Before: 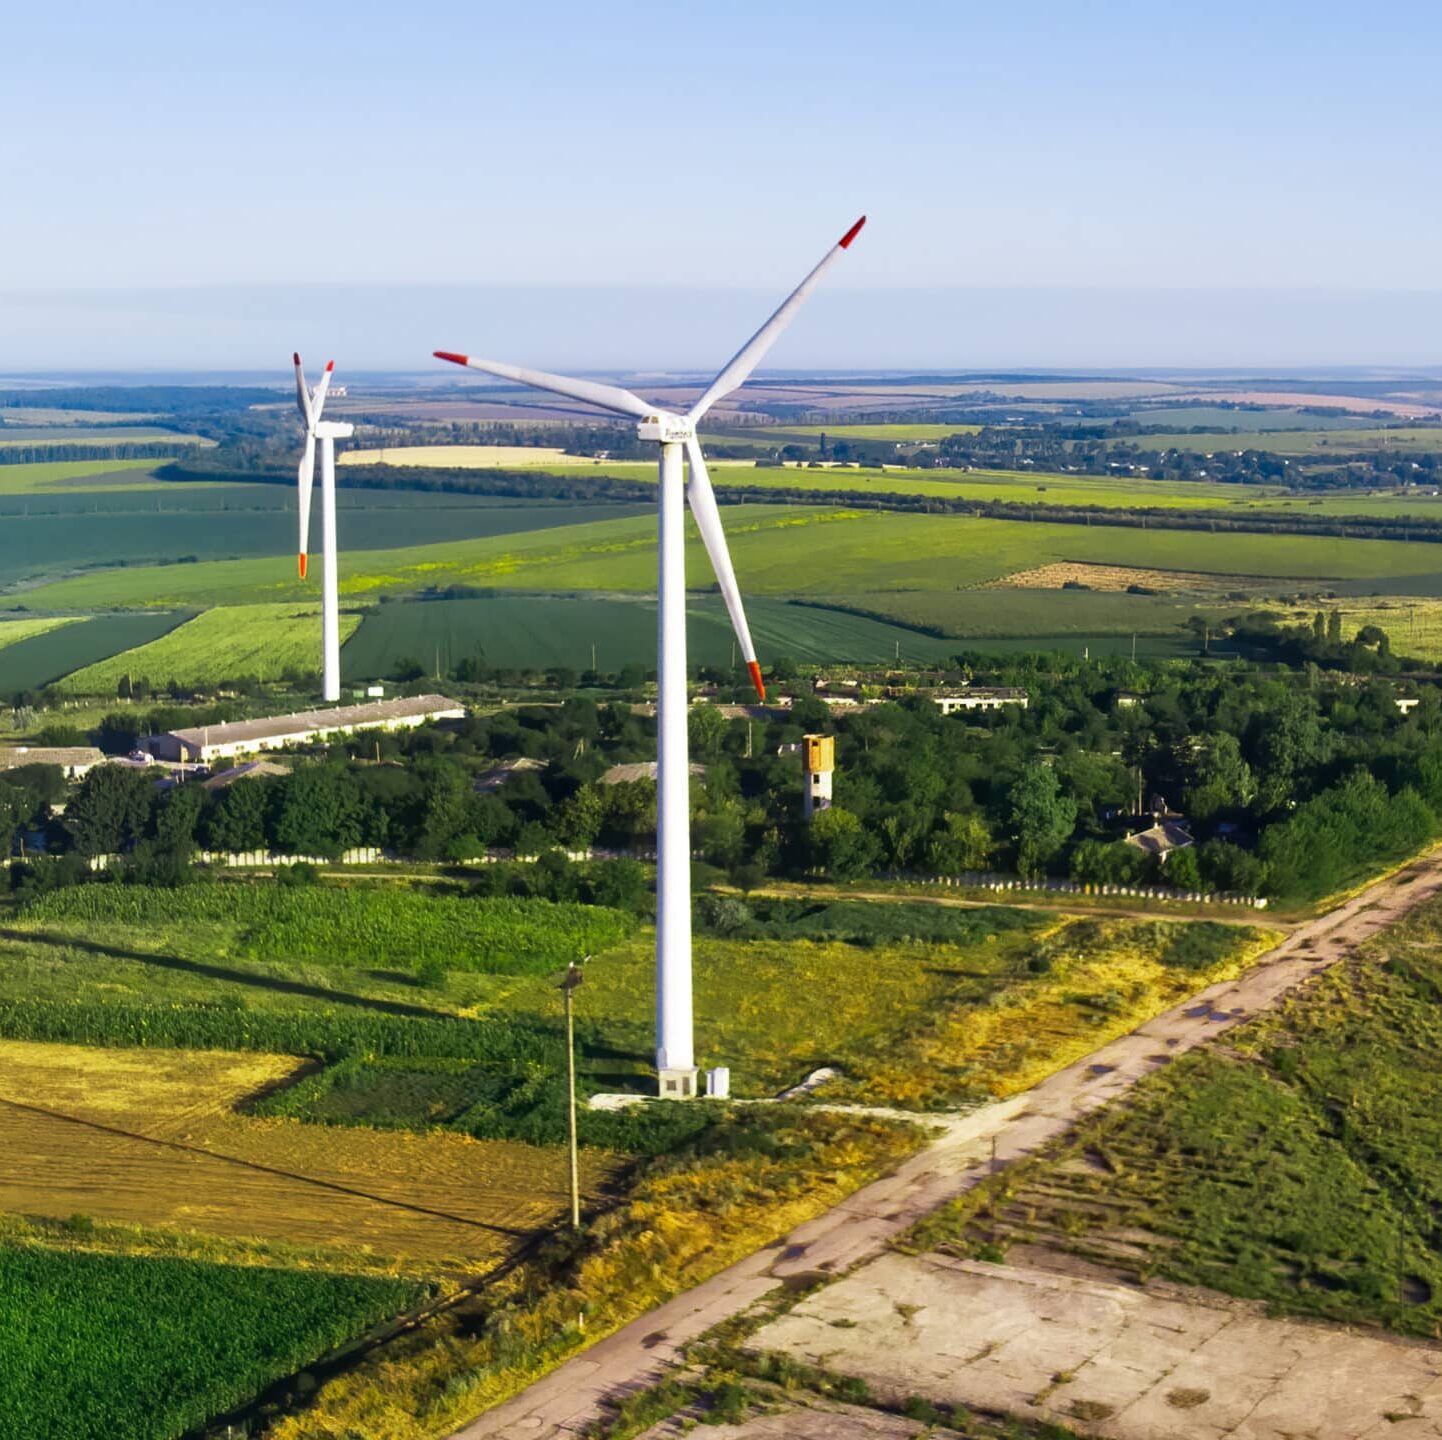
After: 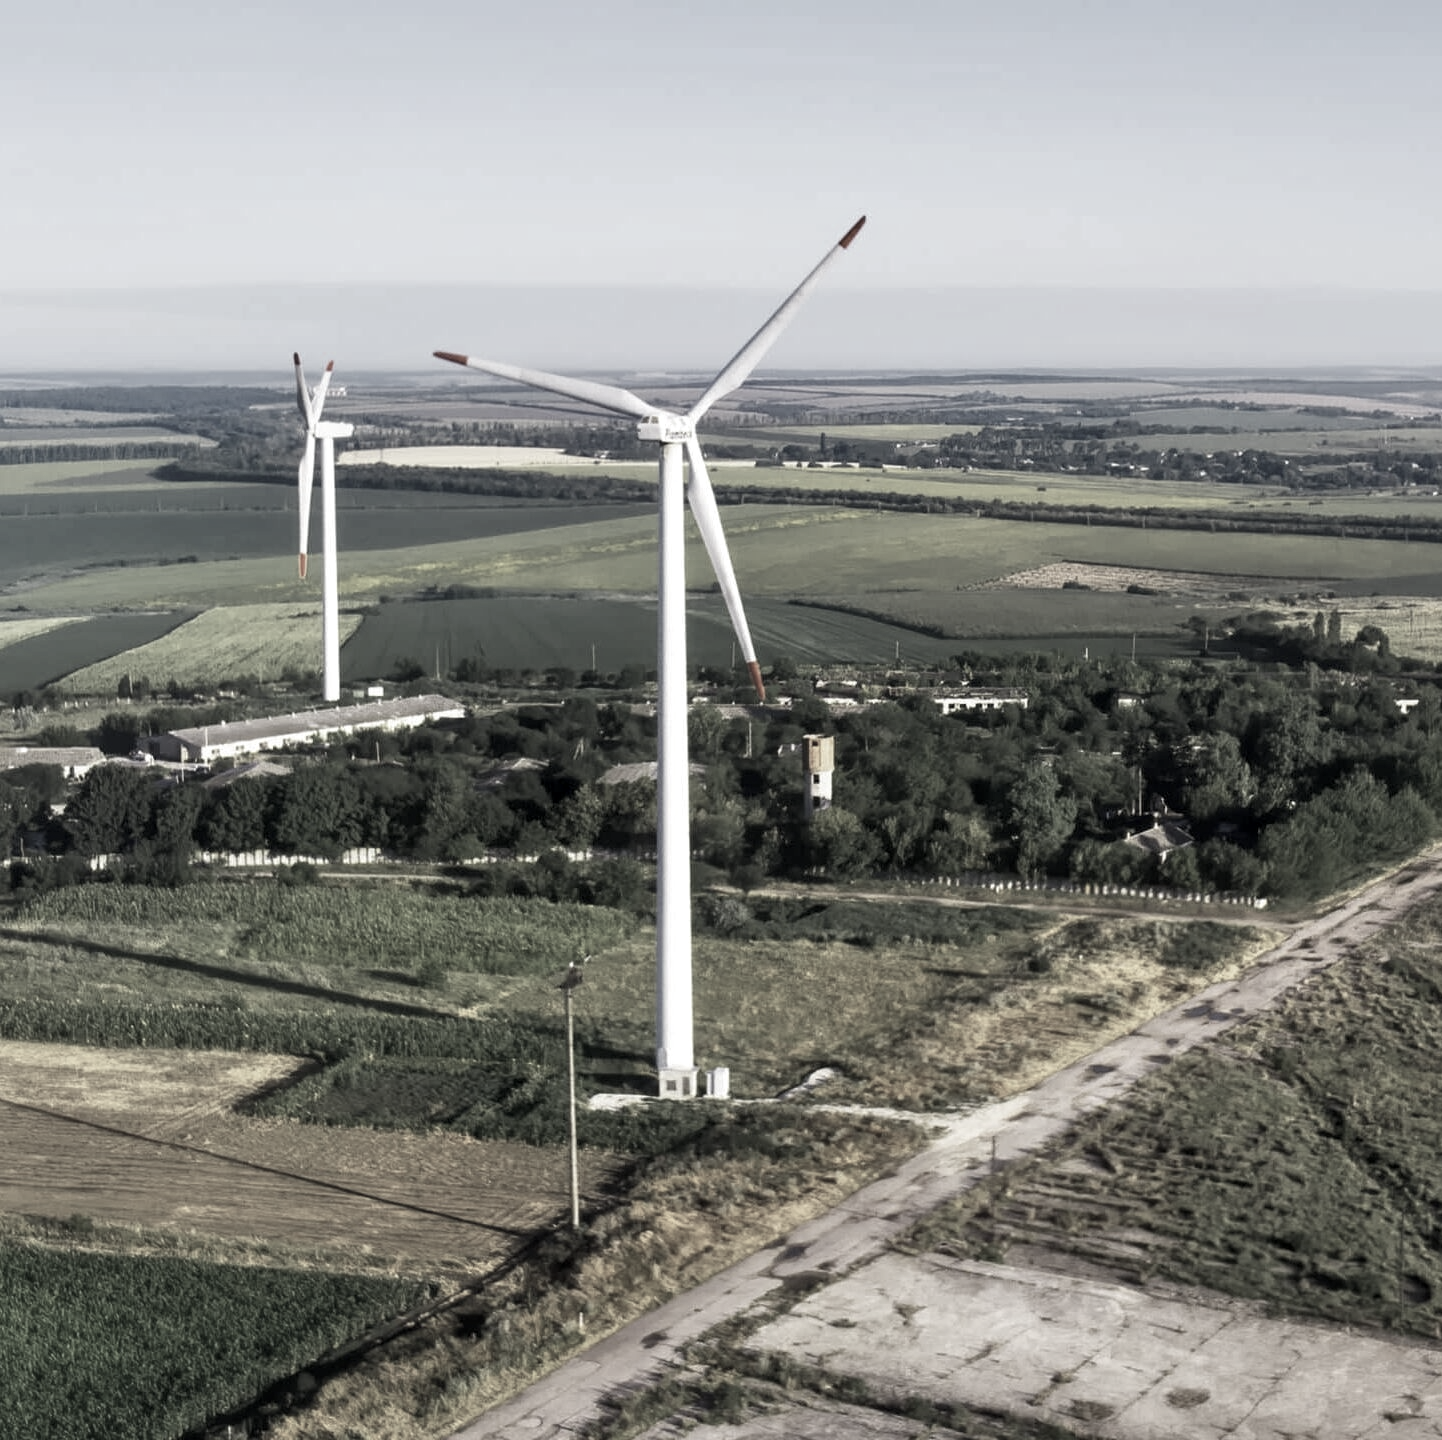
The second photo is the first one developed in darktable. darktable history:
local contrast: highlights 100%, shadows 100%, detail 120%, midtone range 0.2
color correction: saturation 0.2
